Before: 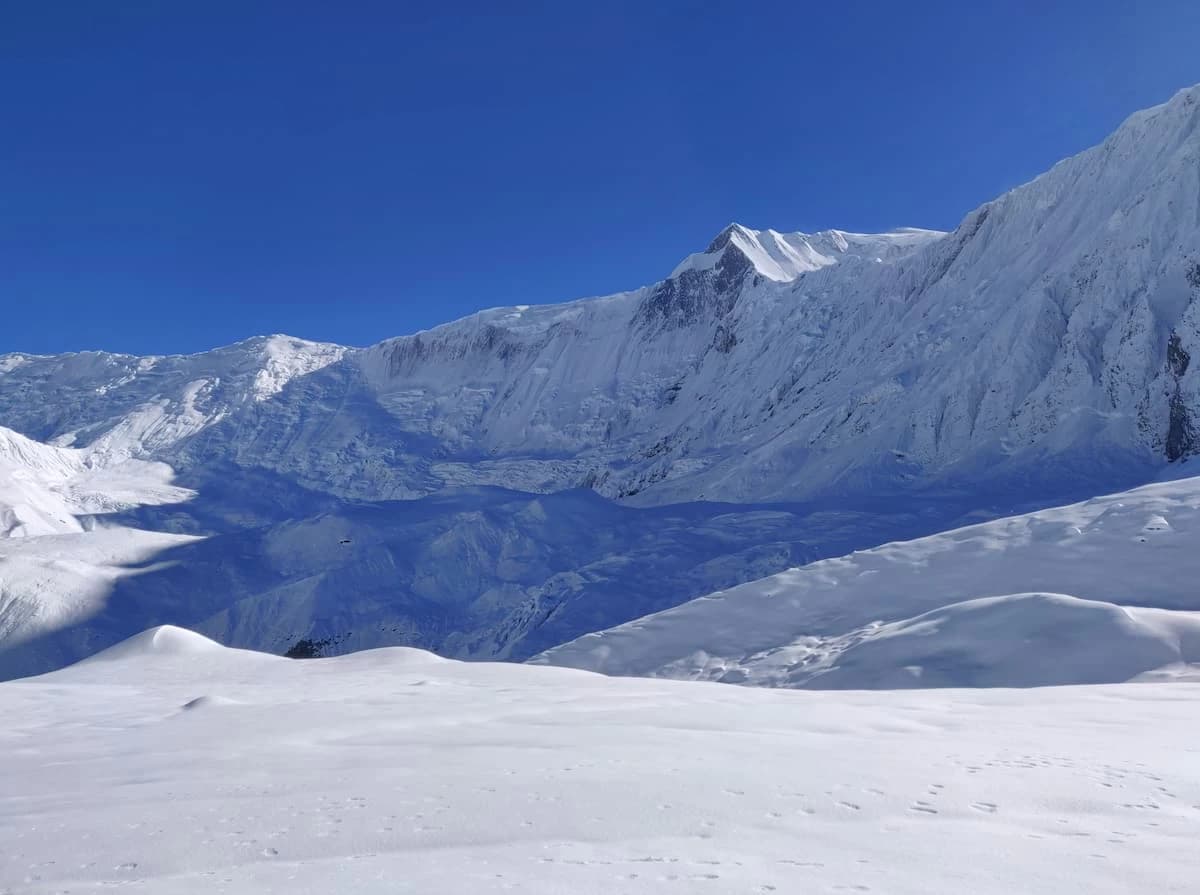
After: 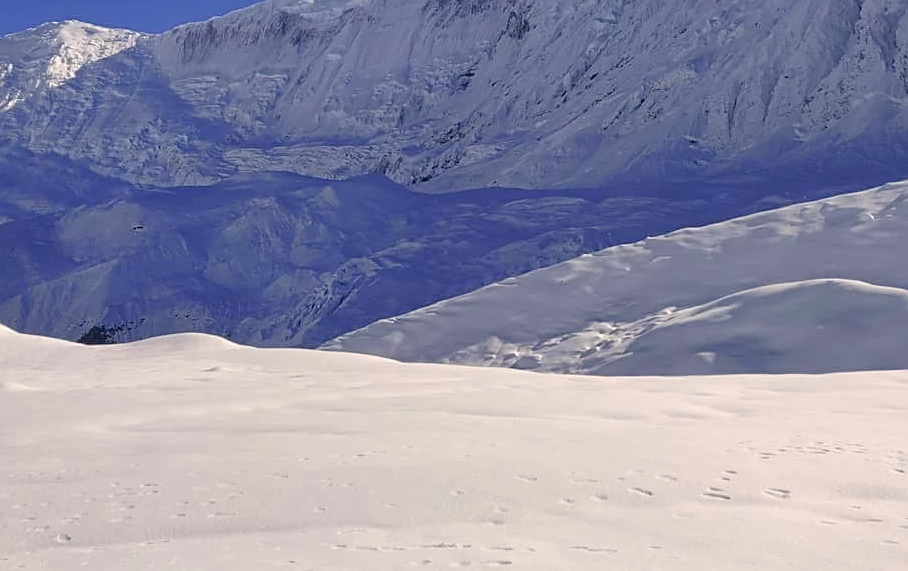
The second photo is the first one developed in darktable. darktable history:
color correction: highlights a* 2.72, highlights b* 22.8
crop and rotate: left 17.299%, top 35.115%, right 7.015%, bottom 1.024%
sharpen: on, module defaults
color calibration: illuminant as shot in camera, x 0.358, y 0.373, temperature 4628.91 K
